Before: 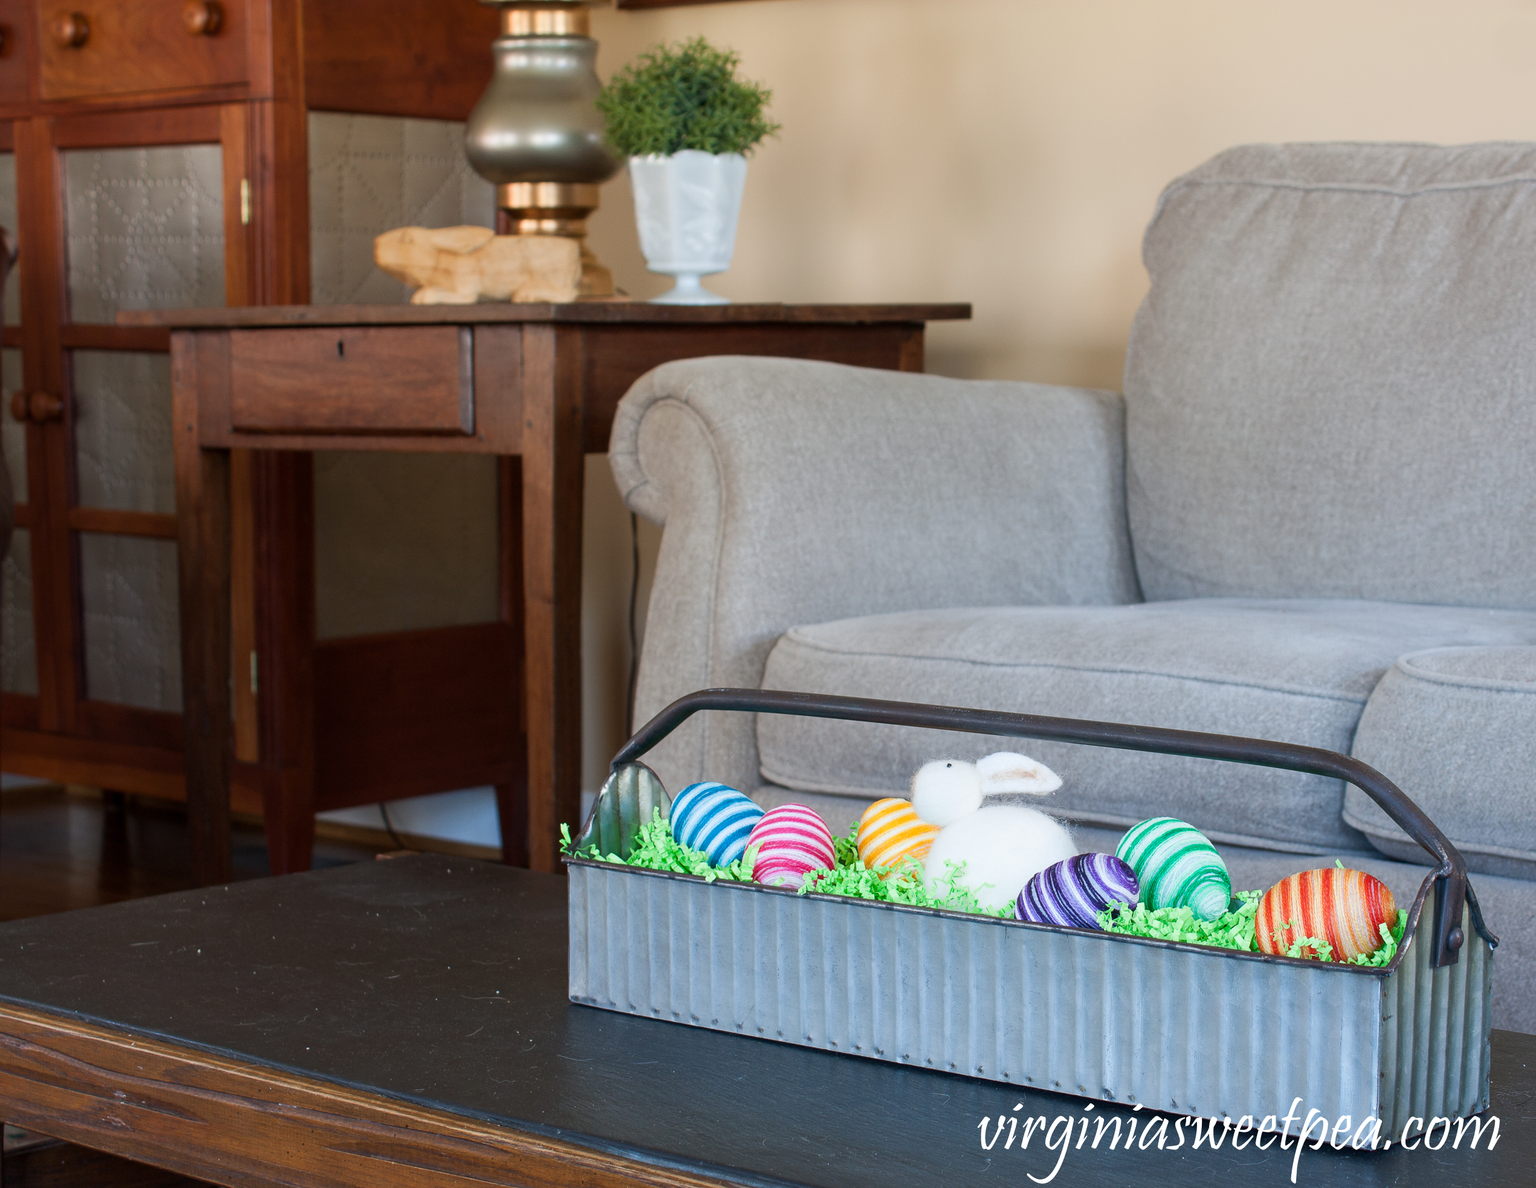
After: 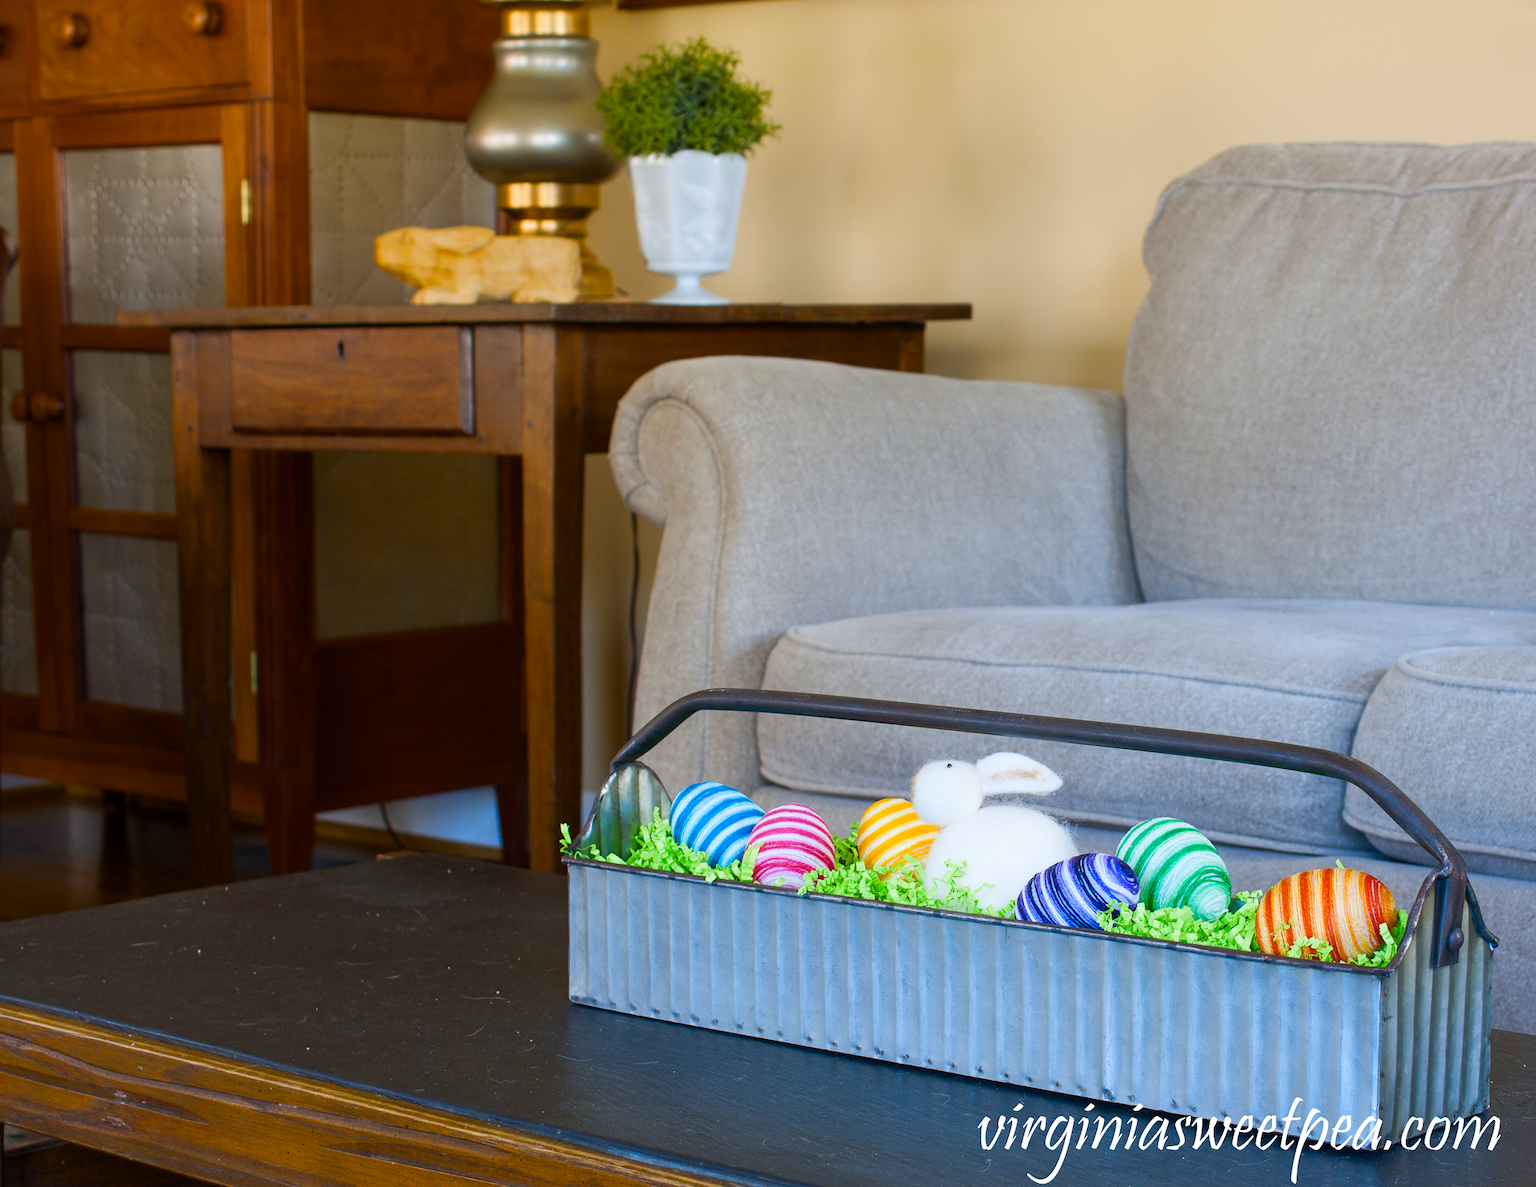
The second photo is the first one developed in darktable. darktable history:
color contrast: green-magenta contrast 0.85, blue-yellow contrast 1.25, unbound 0
color balance rgb: perceptual saturation grading › global saturation 25%, global vibrance 20%
